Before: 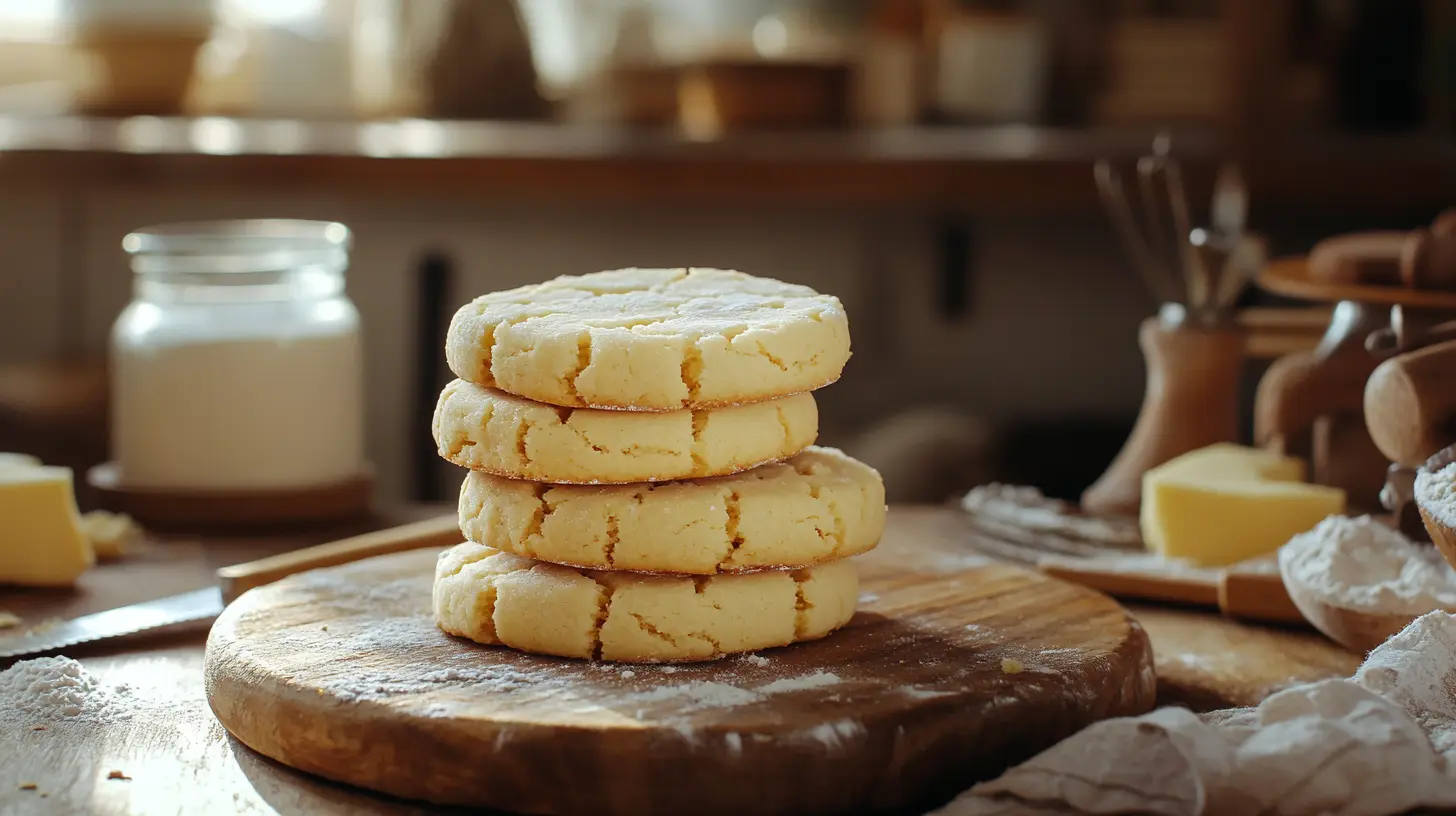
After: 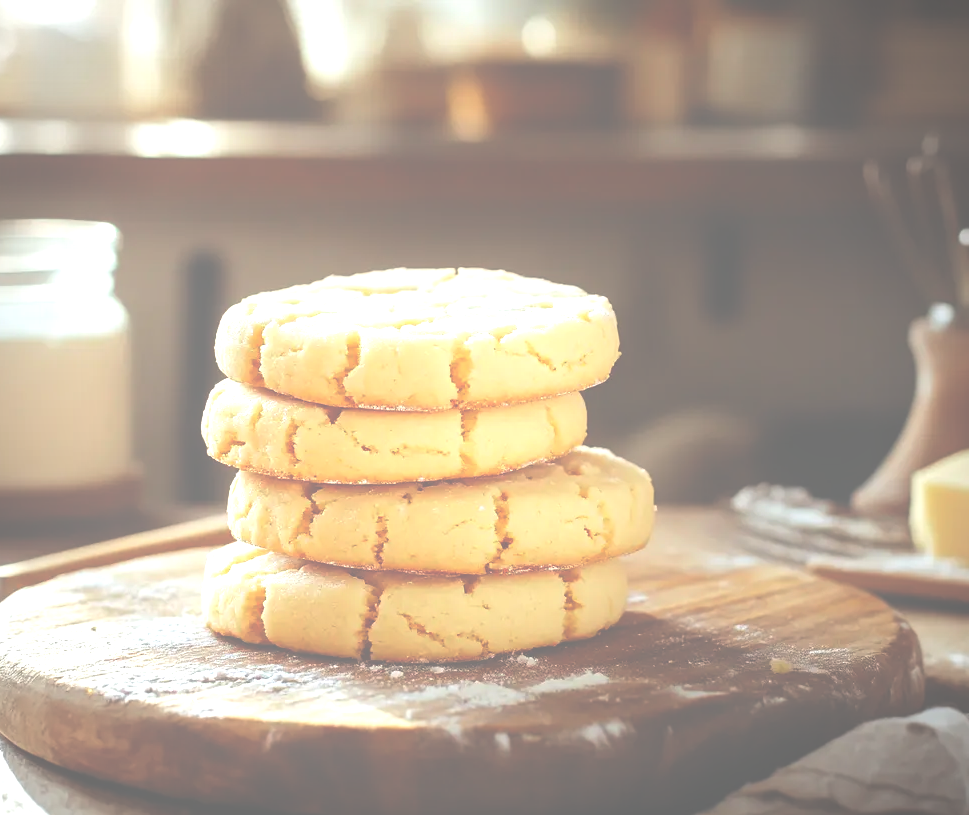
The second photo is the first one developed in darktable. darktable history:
crop and rotate: left 15.871%, right 17.533%
exposure: black level correction -0.072, exposure 0.501 EV, compensate exposure bias true, compensate highlight preservation false
tone equalizer: -8 EV -0.755 EV, -7 EV -0.733 EV, -6 EV -0.636 EV, -5 EV -0.389 EV, -3 EV 0.396 EV, -2 EV 0.6 EV, -1 EV 0.694 EV, +0 EV 0.723 EV
local contrast: highlights 67%, shadows 65%, detail 82%, midtone range 0.329
vignetting: fall-off radius 60.52%
